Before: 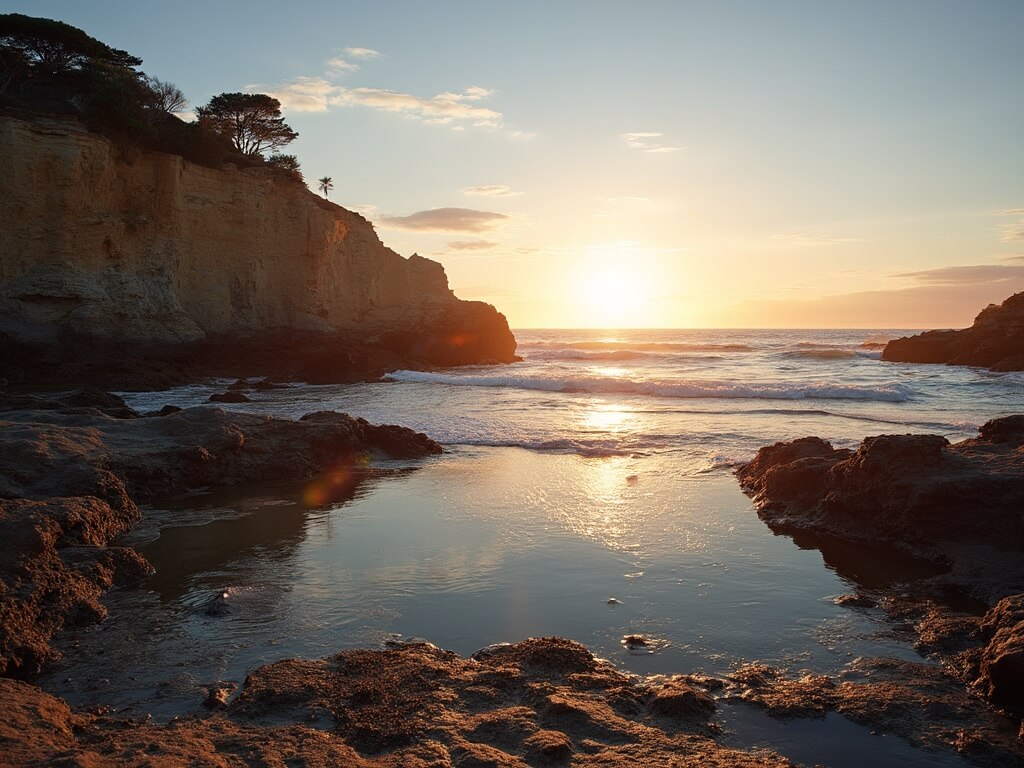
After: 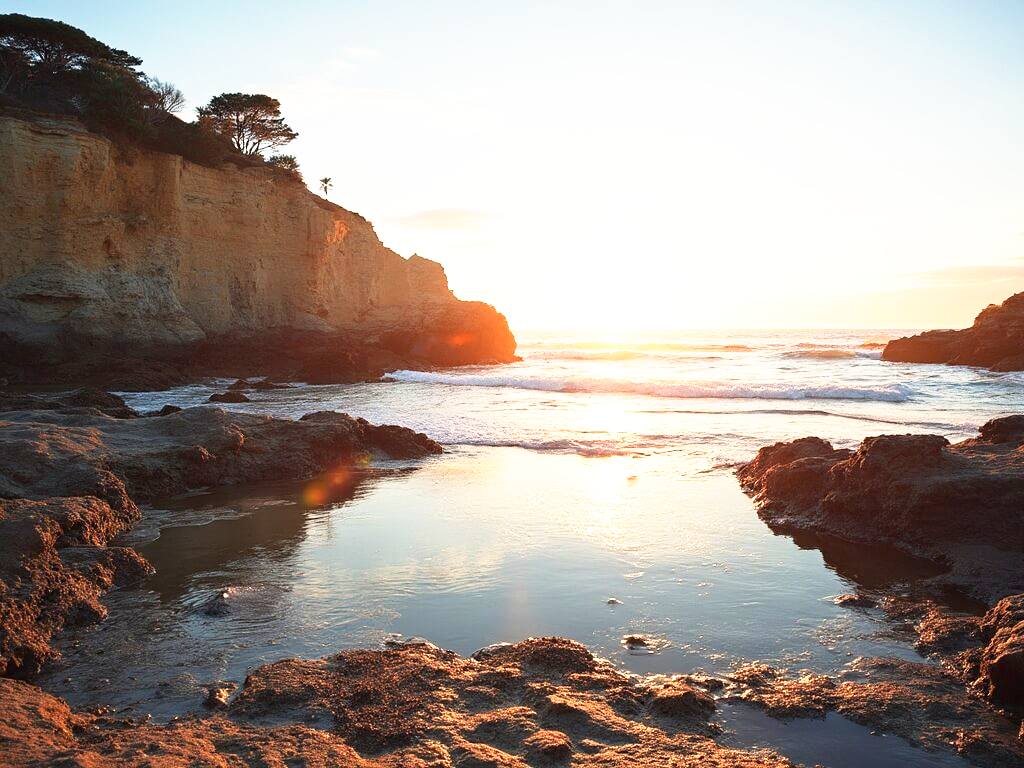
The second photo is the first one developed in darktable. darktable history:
base curve: curves: ch0 [(0, 0) (0.495, 0.917) (1, 1)], preserve colors none
exposure: black level correction 0, exposure 0.499 EV, compensate exposure bias true, compensate highlight preservation false
